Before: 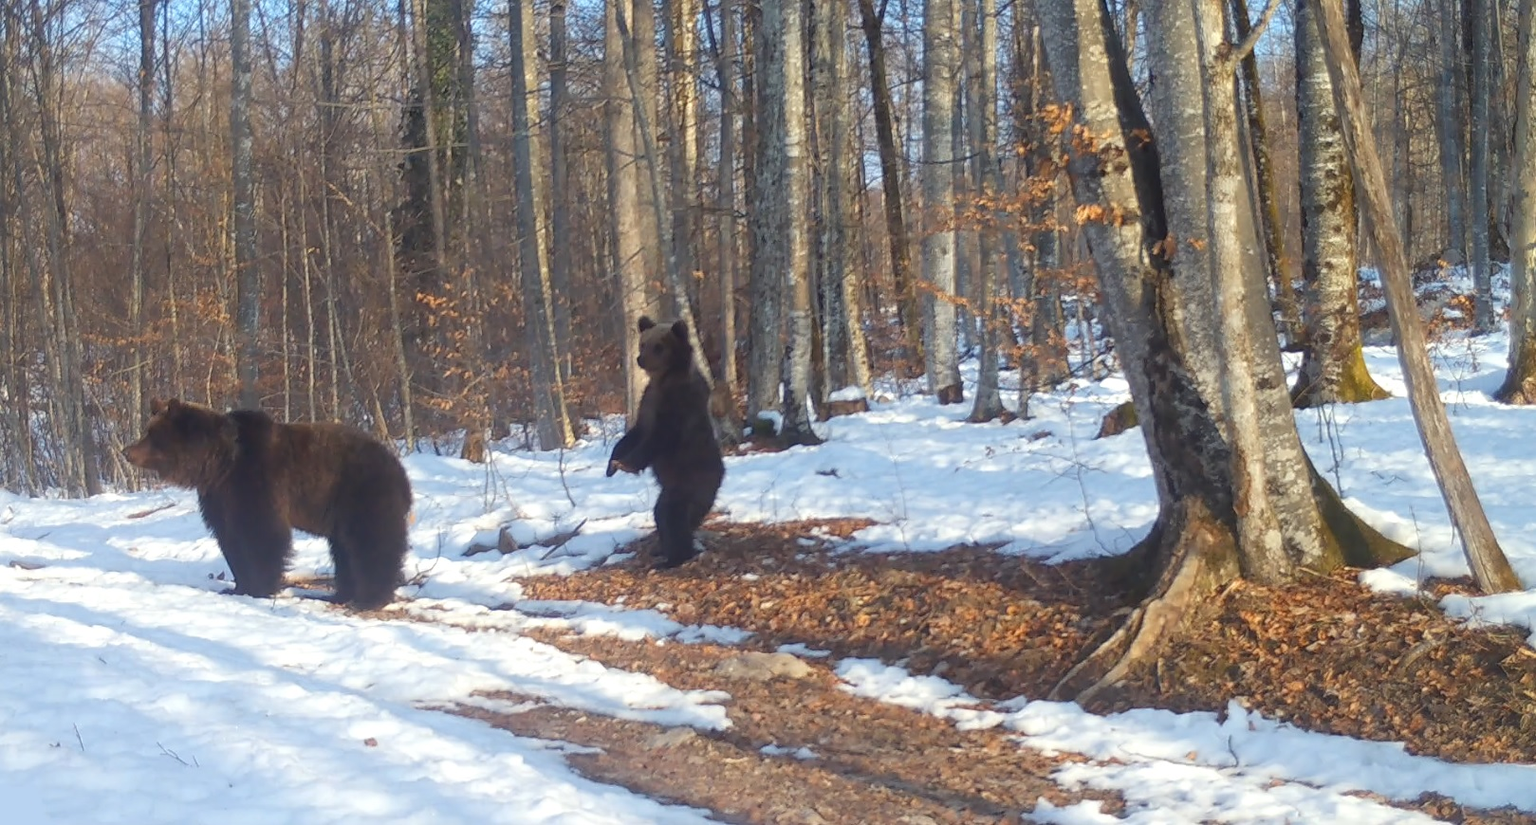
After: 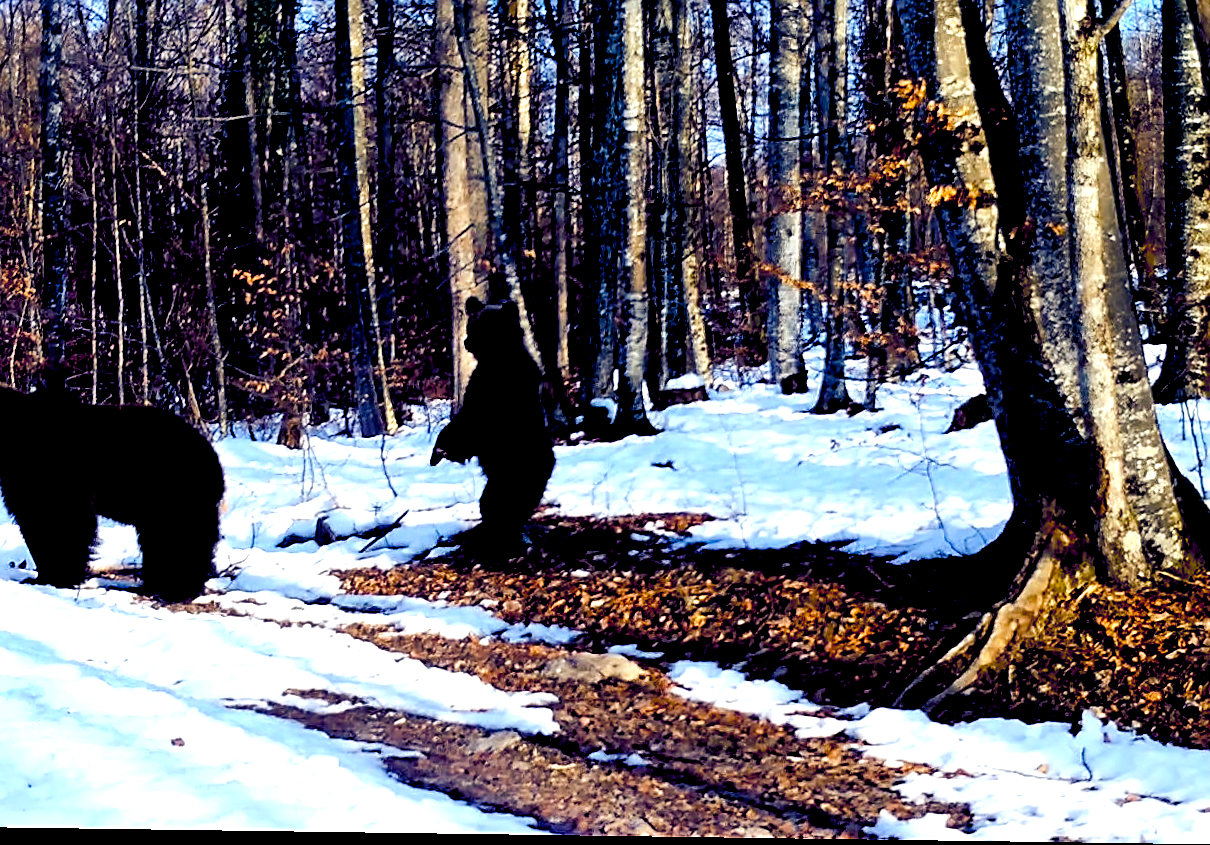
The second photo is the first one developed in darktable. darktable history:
color balance rgb: shadows lift › luminance -41.13%, shadows lift › chroma 14.13%, shadows lift › hue 260°, power › luminance -3.76%, power › chroma 0.56%, power › hue 40.37°, highlights gain › luminance 16.81%, highlights gain › chroma 2.94%, highlights gain › hue 260°, global offset › luminance -0.29%, global offset › chroma 0.31%, global offset › hue 260°, perceptual saturation grading › global saturation 20%, perceptual saturation grading › highlights -13.92%, perceptual saturation grading › shadows 50%
sharpen: on, module defaults
crop and rotate: left 13.15%, top 5.251%, right 12.609%
shadows and highlights: shadows 43.71, white point adjustment -1.46, soften with gaussian
exposure: black level correction 0.1, exposure -0.092 EV, compensate highlight preservation false
tone equalizer: -8 EV -0.75 EV, -7 EV -0.7 EV, -6 EV -0.6 EV, -5 EV -0.4 EV, -3 EV 0.4 EV, -2 EV 0.6 EV, -1 EV 0.7 EV, +0 EV 0.75 EV, edges refinement/feathering 500, mask exposure compensation -1.57 EV, preserve details no
rotate and perspective: rotation 0.8°, automatic cropping off
